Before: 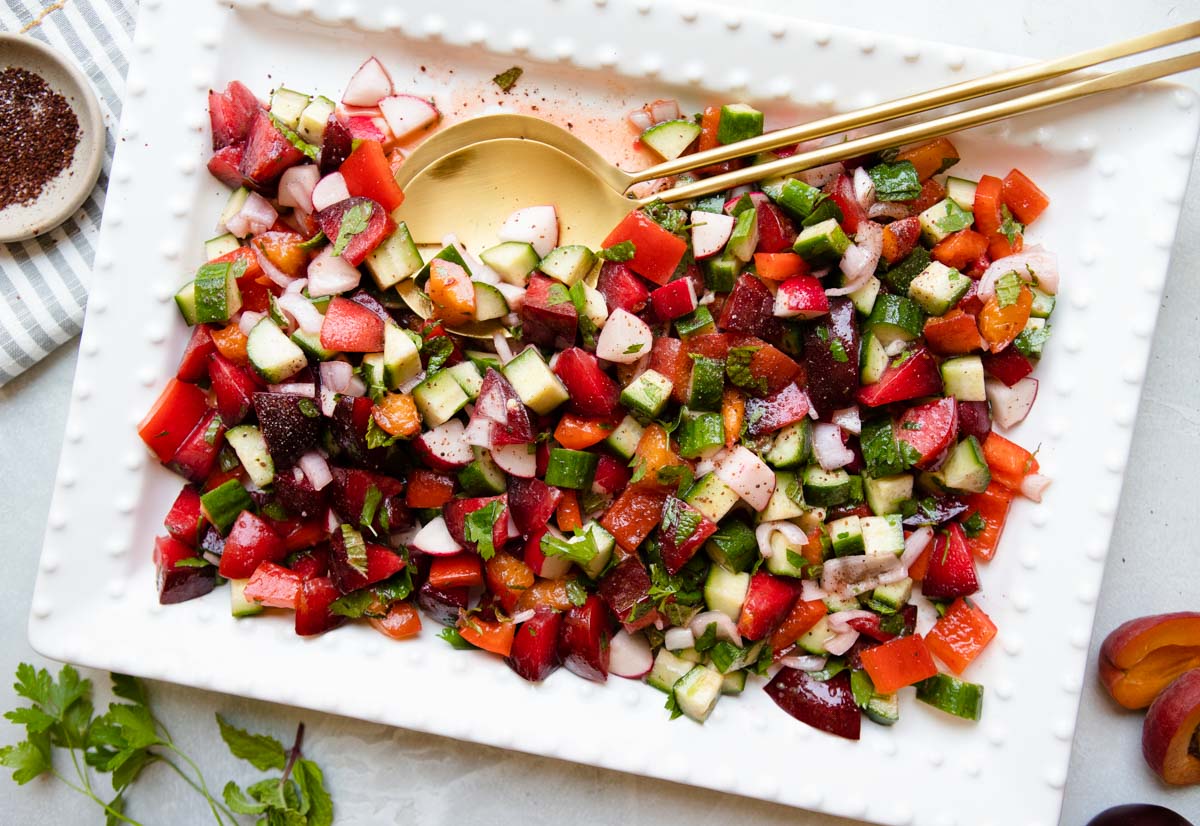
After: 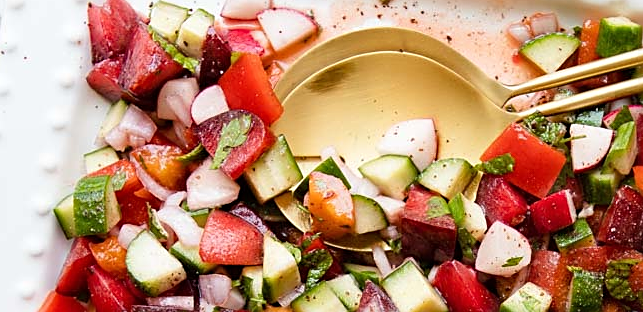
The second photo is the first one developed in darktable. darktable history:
sharpen: on, module defaults
crop: left 10.121%, top 10.631%, right 36.218%, bottom 51.526%
